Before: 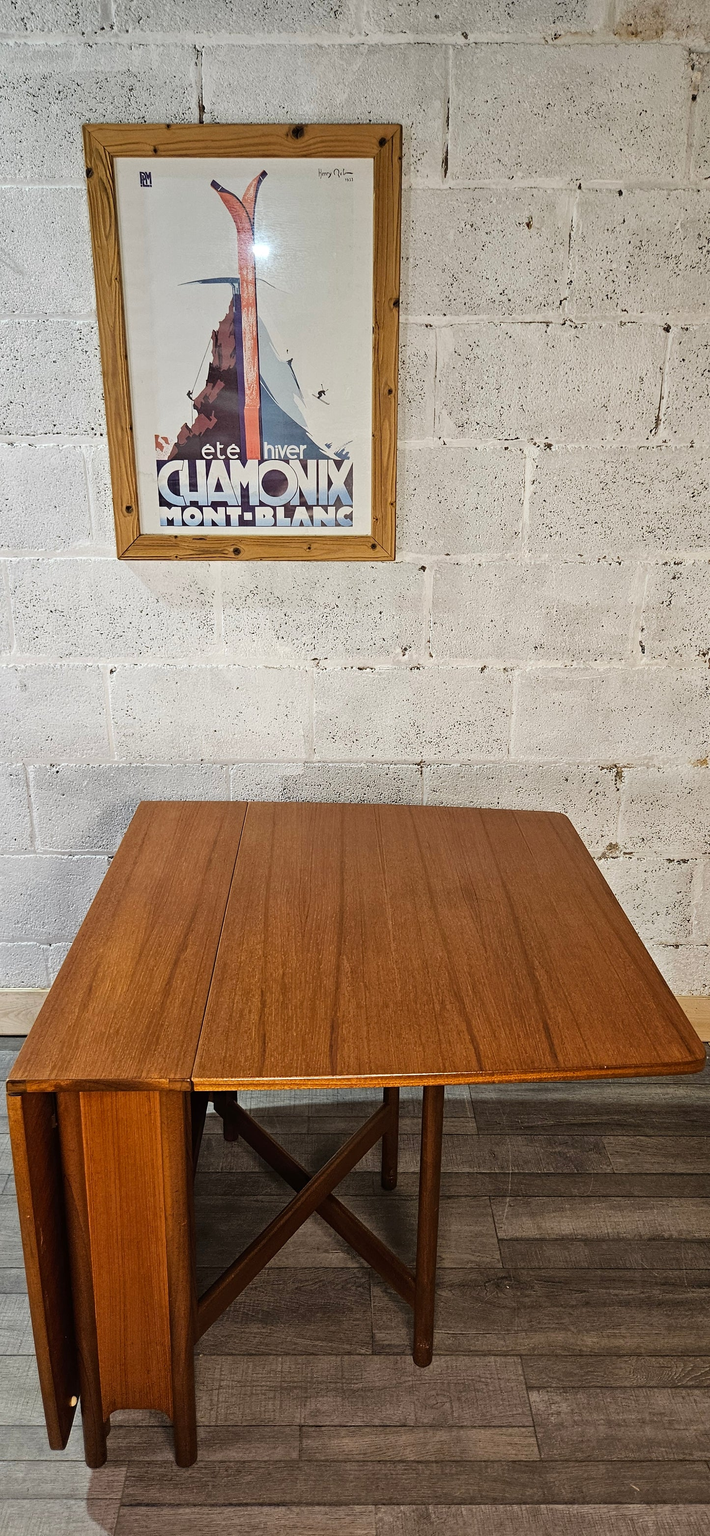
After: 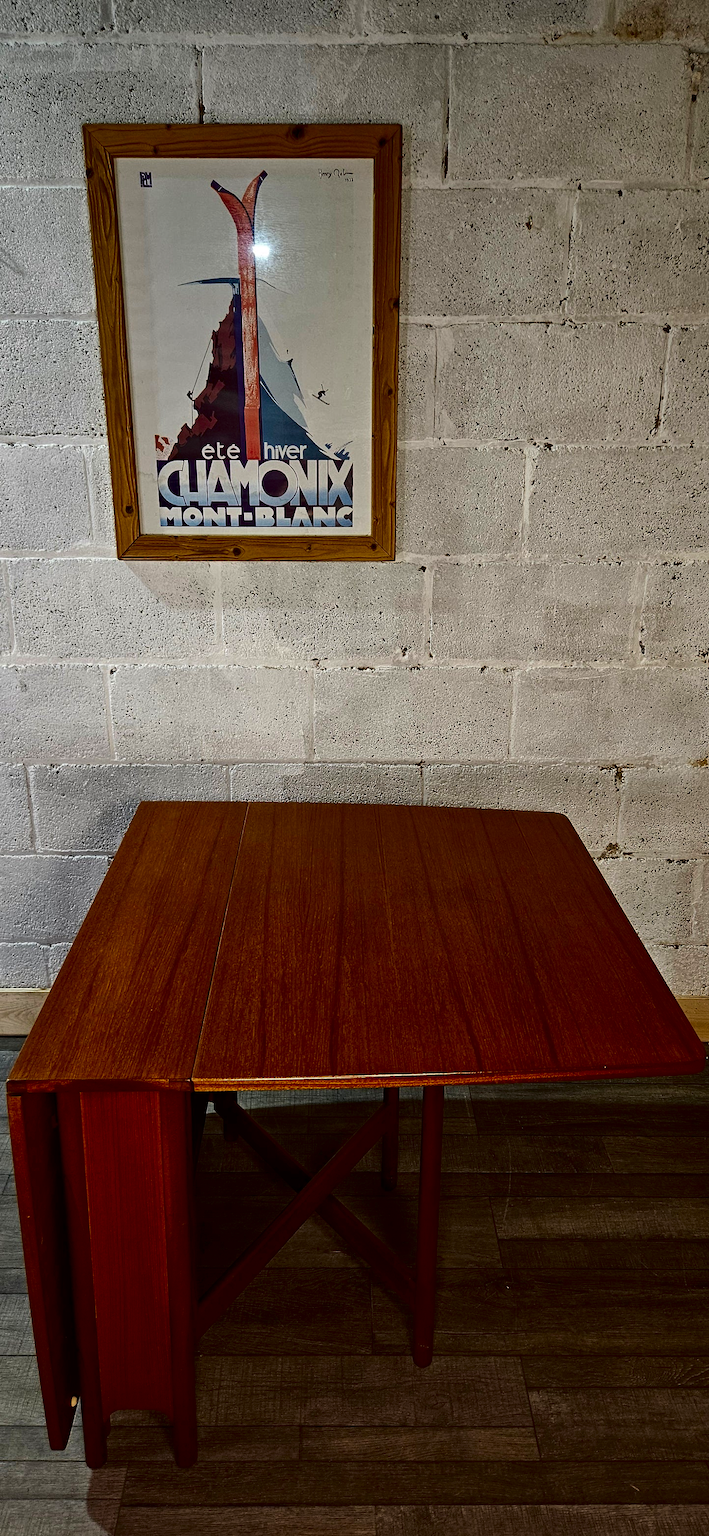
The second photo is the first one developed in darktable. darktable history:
velvia: strength 15%
contrast brightness saturation: contrast 0.09, brightness -0.59, saturation 0.17
